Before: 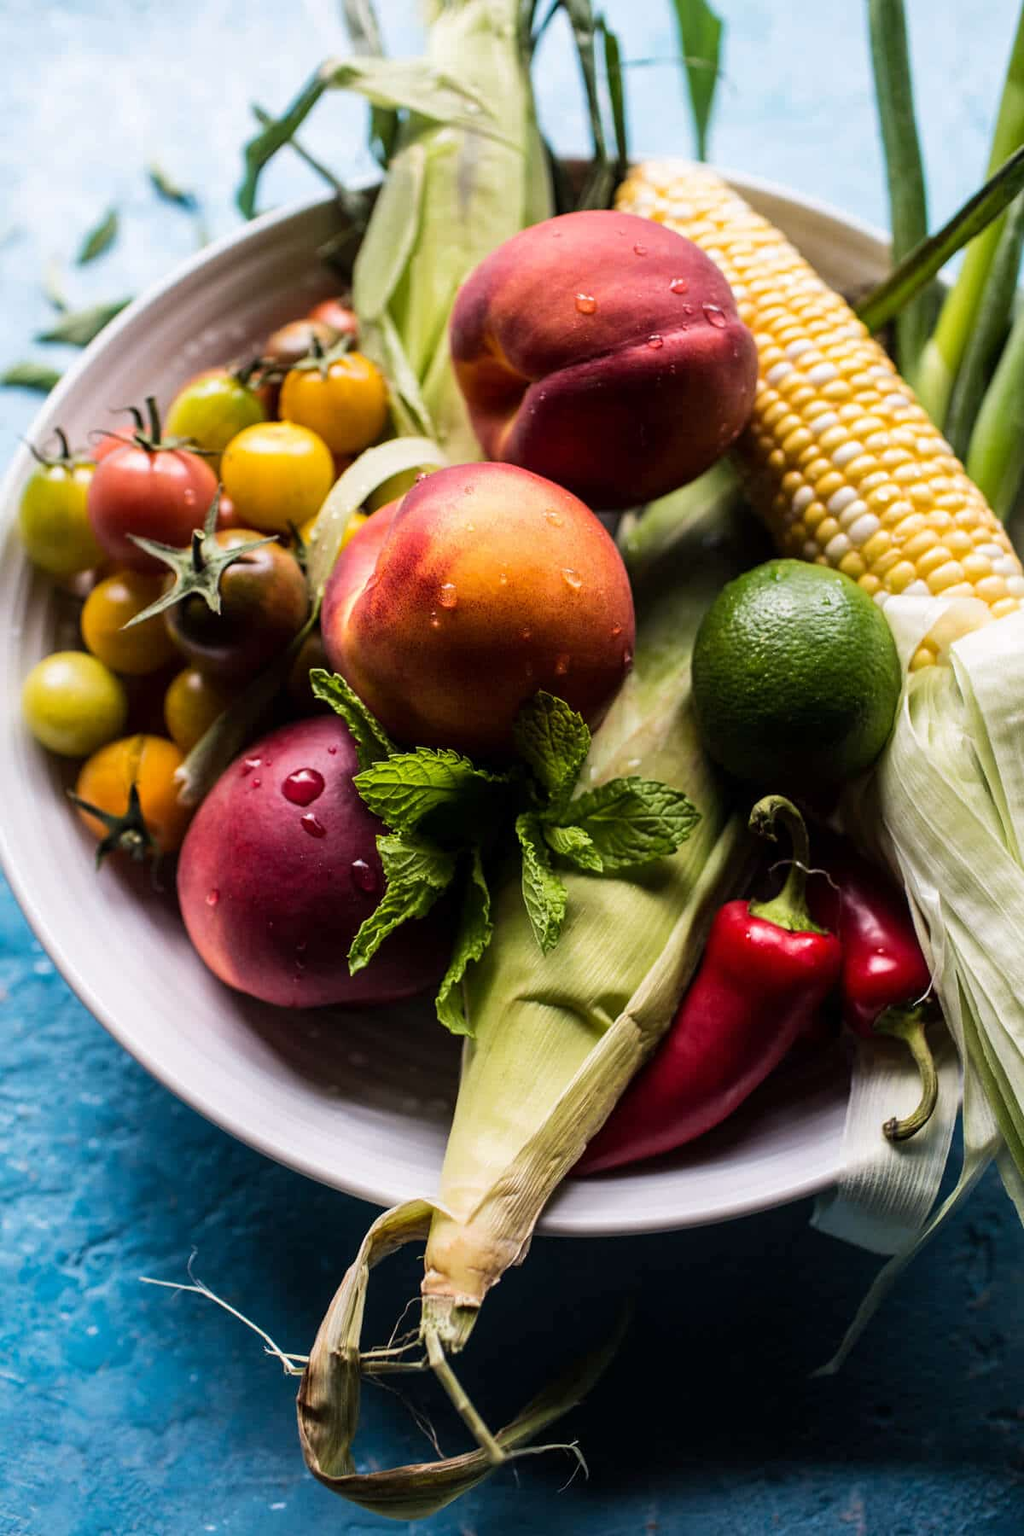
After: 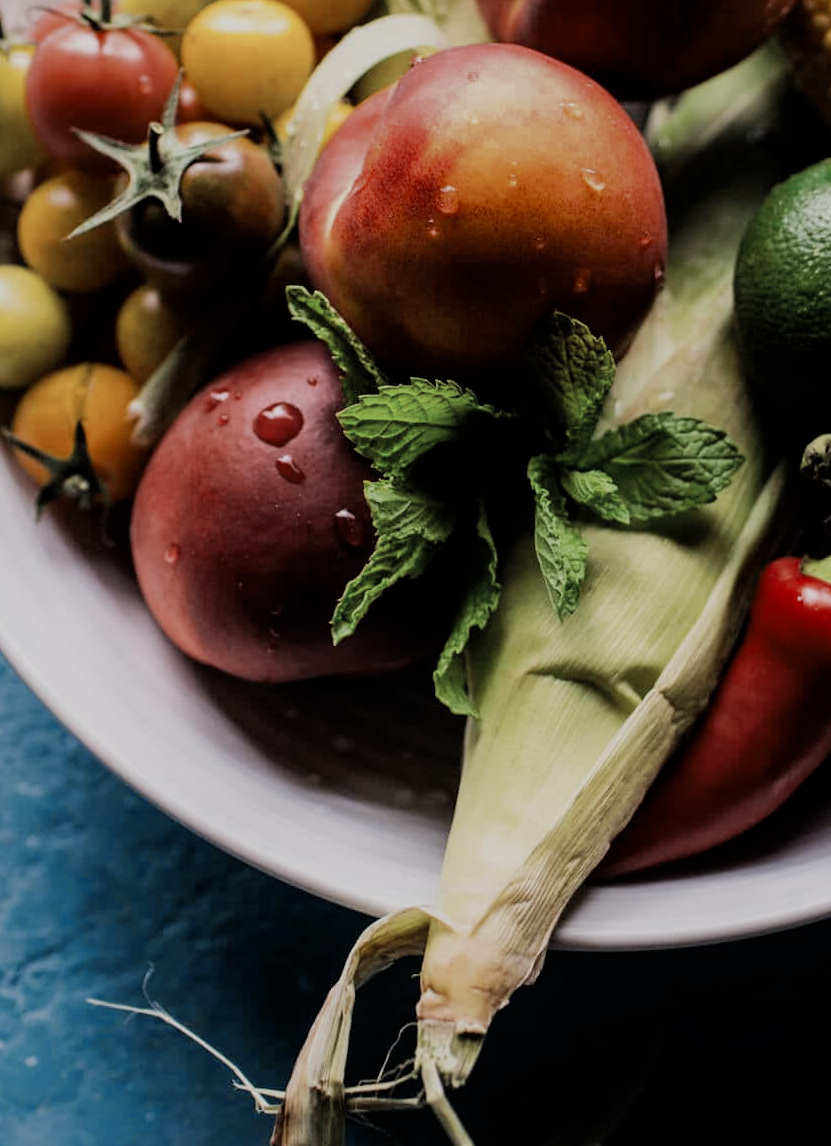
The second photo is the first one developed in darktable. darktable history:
filmic rgb: black relative exposure -7.65 EV, white relative exposure 4.56 EV, hardness 3.61
color zones: curves: ch0 [(0, 0.5) (0.125, 0.4) (0.25, 0.5) (0.375, 0.4) (0.5, 0.4) (0.625, 0.35) (0.75, 0.35) (0.875, 0.5)]; ch1 [(0, 0.35) (0.125, 0.45) (0.25, 0.35) (0.375, 0.35) (0.5, 0.35) (0.625, 0.35) (0.75, 0.45) (0.875, 0.35)]; ch2 [(0, 0.6) (0.125, 0.5) (0.25, 0.5) (0.375, 0.6) (0.5, 0.6) (0.625, 0.5) (0.75, 0.5) (0.875, 0.5)]
crop: left 6.488%, top 27.668%, right 24.183%, bottom 8.656%
